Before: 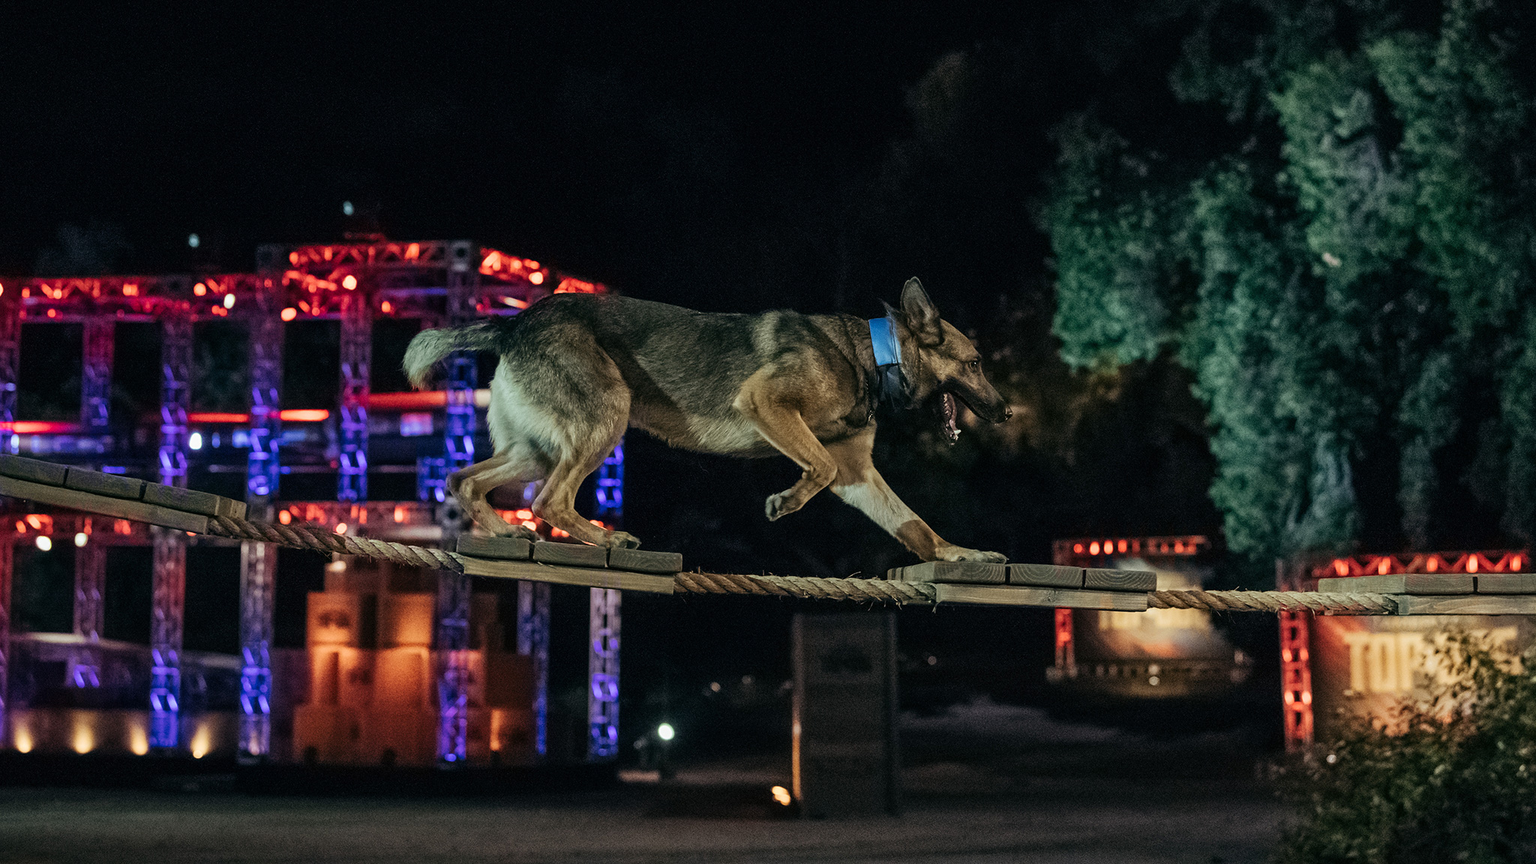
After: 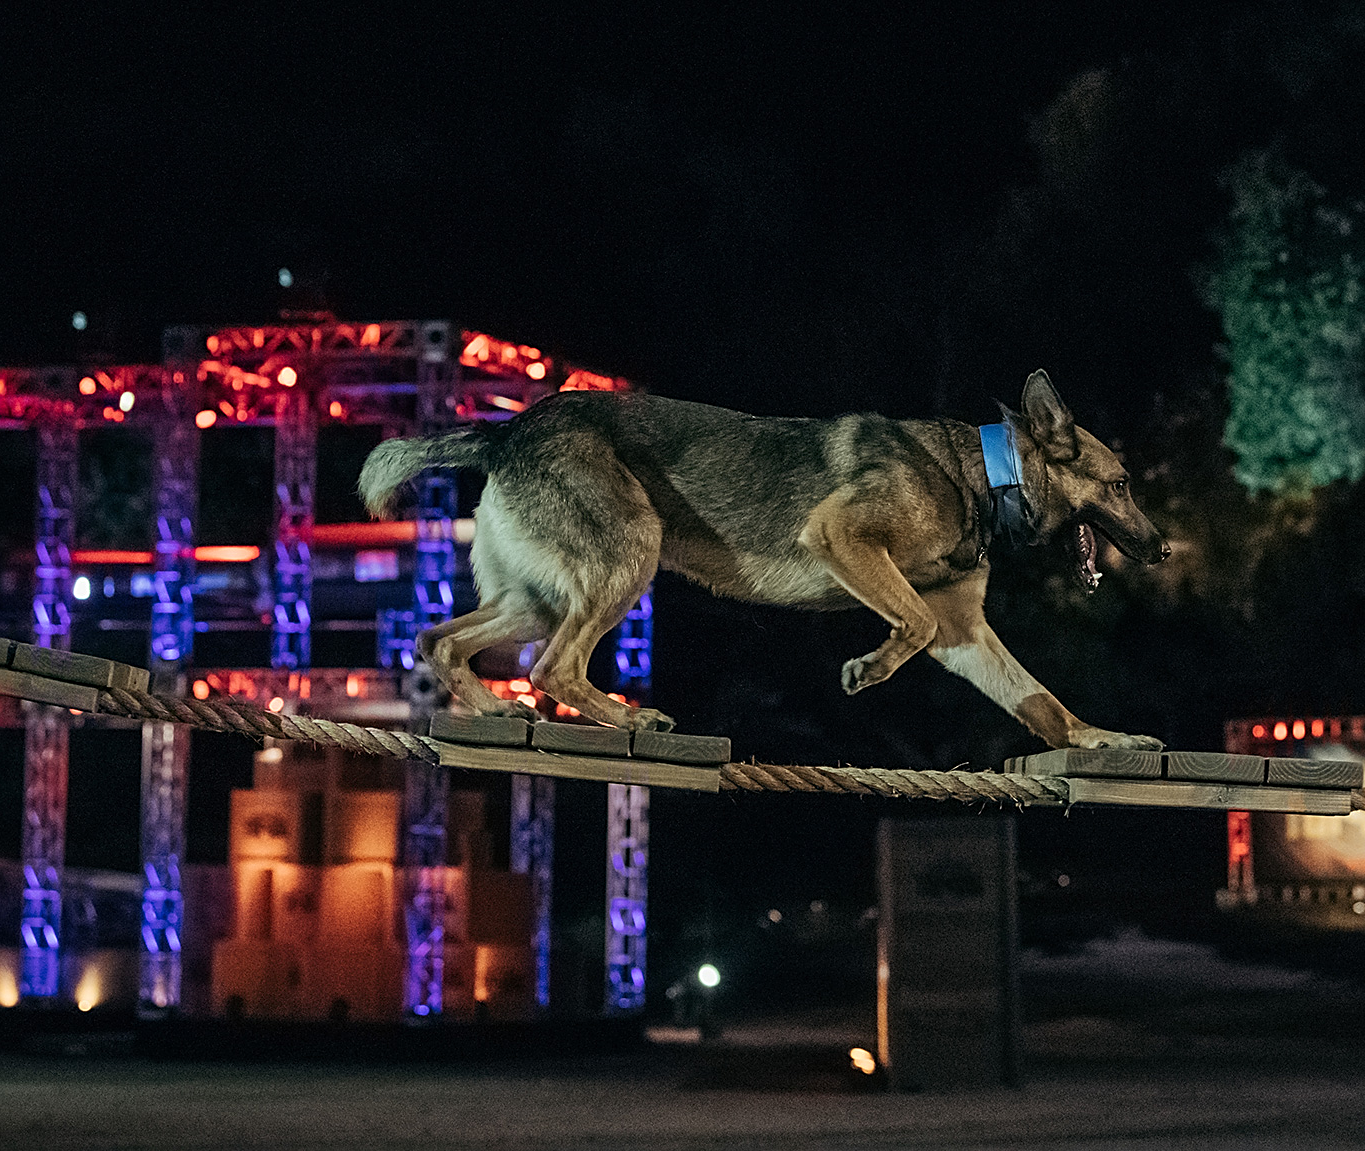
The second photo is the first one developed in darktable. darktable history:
sharpen: on, module defaults
crop and rotate: left 8.786%, right 24.548%
